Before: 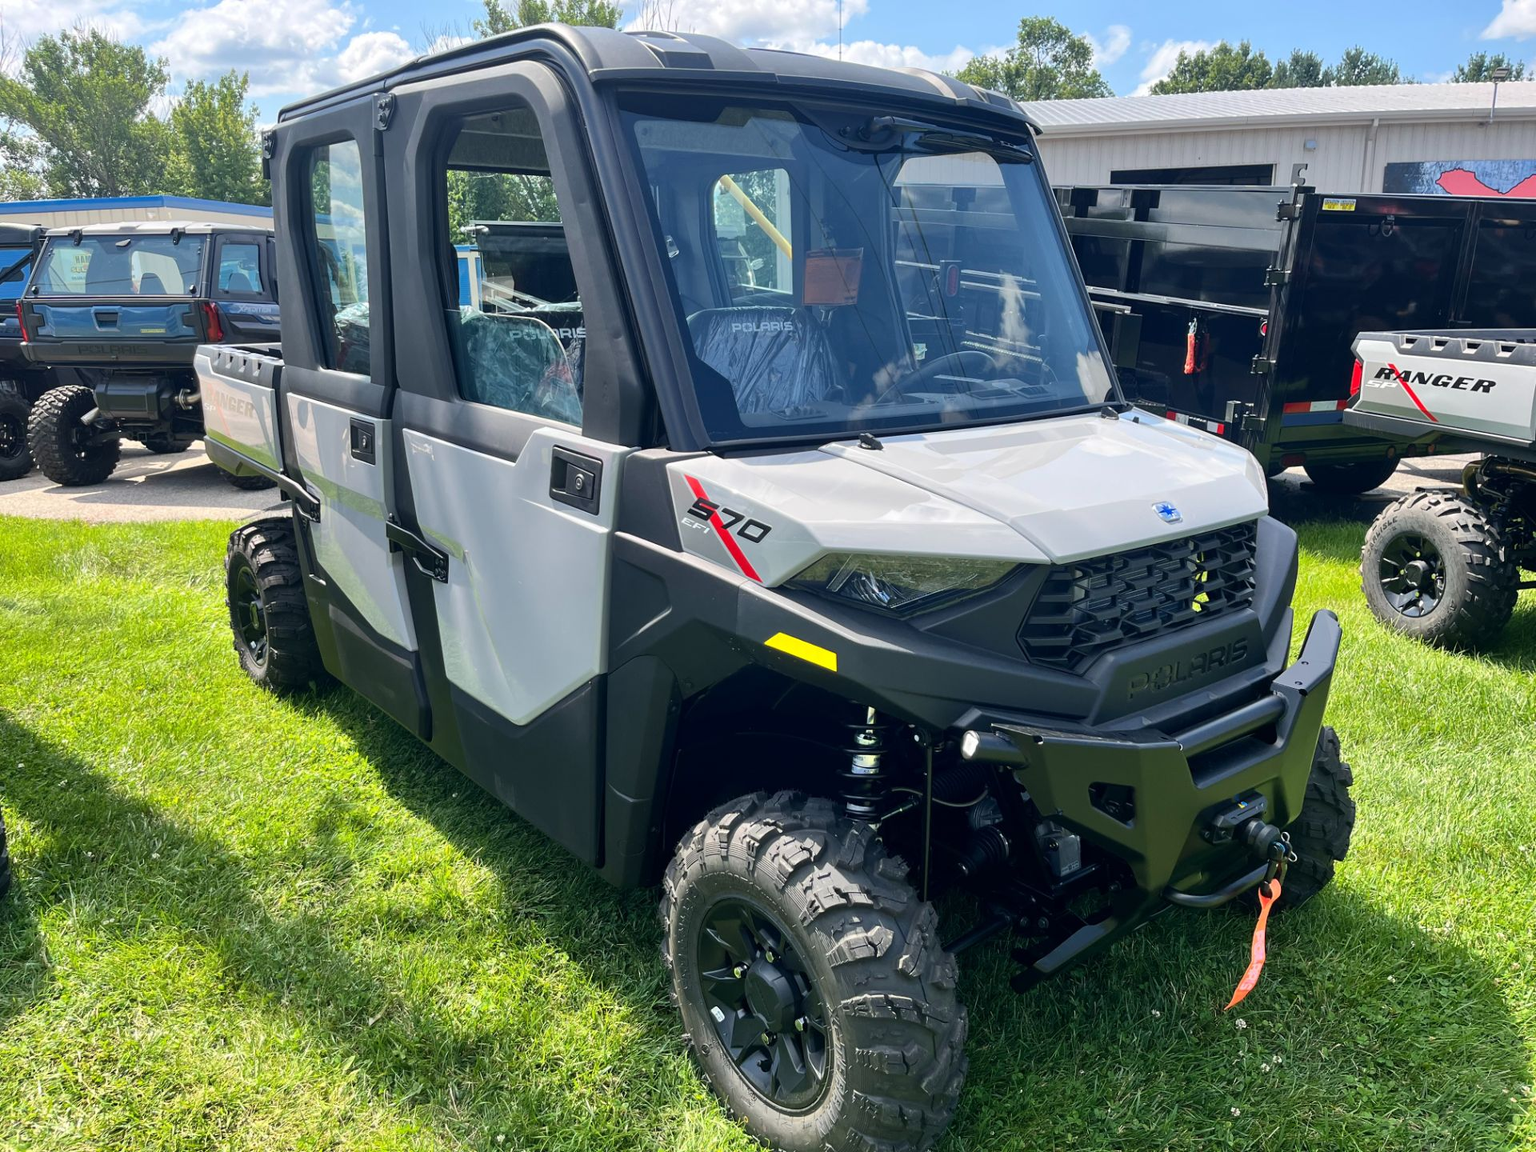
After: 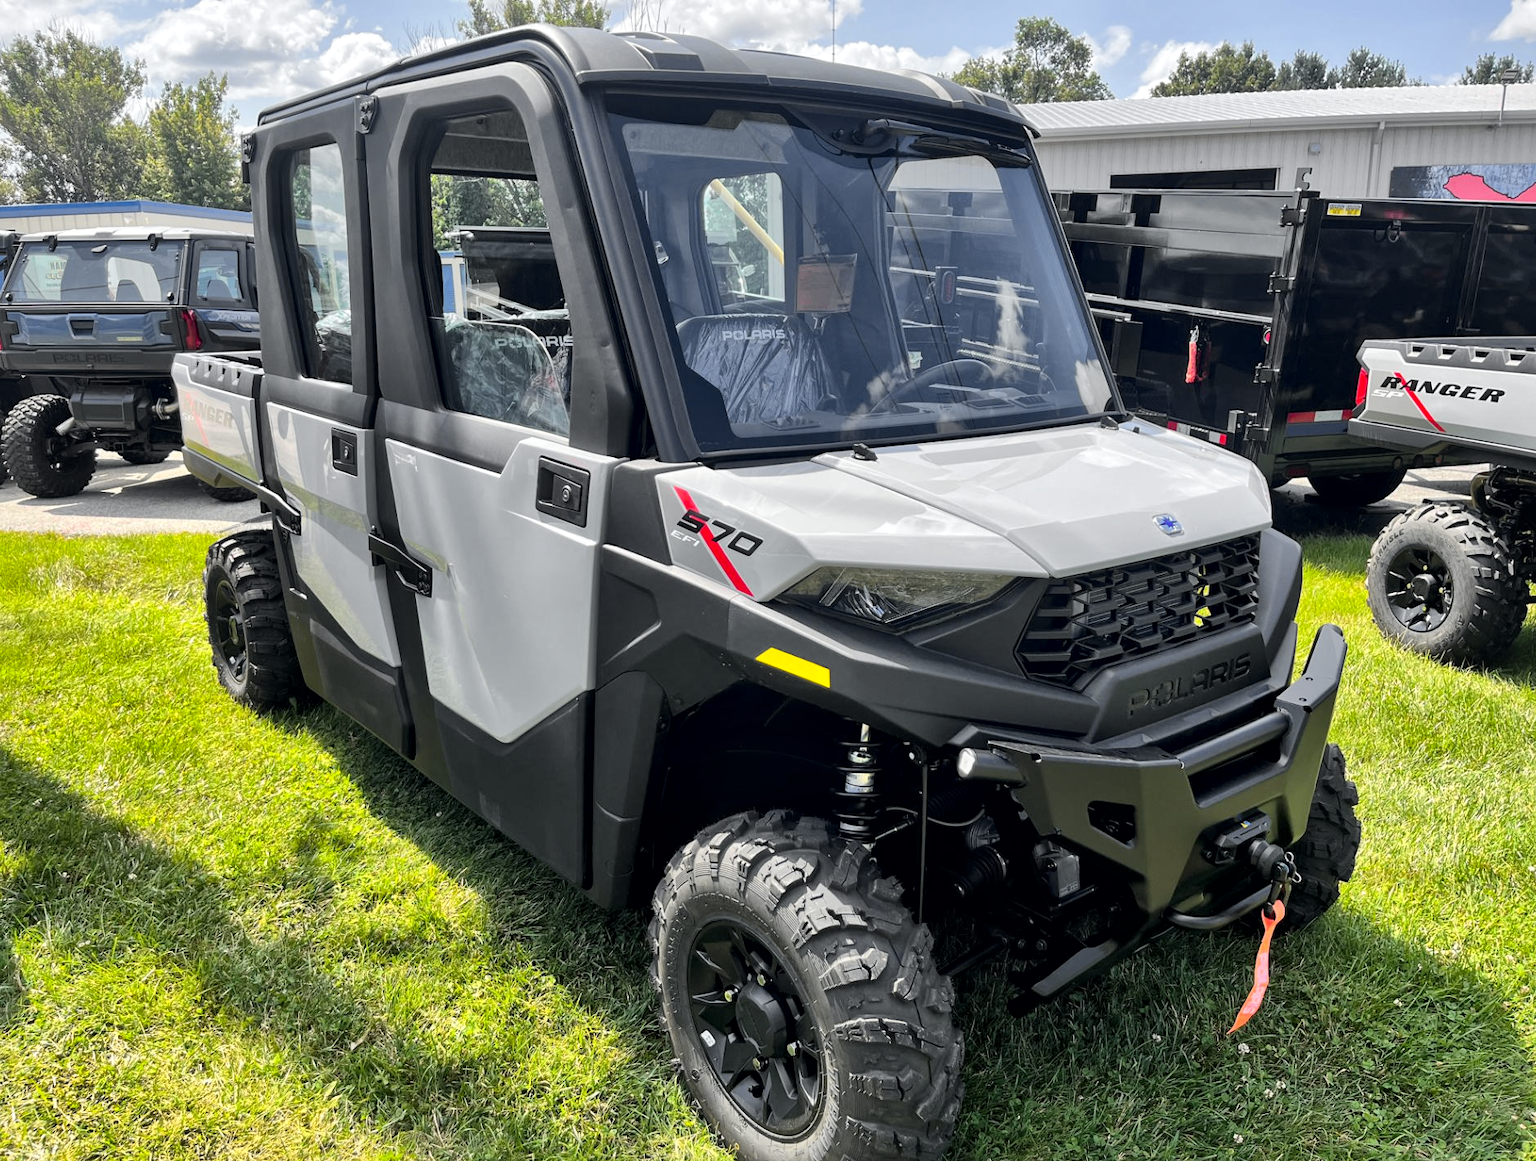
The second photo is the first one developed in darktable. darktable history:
local contrast: mode bilateral grid, contrast 21, coarseness 50, detail 158%, midtone range 0.2
crop and rotate: left 1.756%, right 0.583%, bottom 1.504%
tone curve: curves: ch0 [(0, 0.012) (0.036, 0.035) (0.274, 0.288) (0.504, 0.536) (0.844, 0.84) (1, 0.983)]; ch1 [(0, 0) (0.389, 0.403) (0.462, 0.486) (0.499, 0.498) (0.511, 0.502) (0.536, 0.547) (0.567, 0.588) (0.626, 0.645) (0.749, 0.781) (1, 1)]; ch2 [(0, 0) (0.457, 0.486) (0.5, 0.5) (0.56, 0.551) (0.615, 0.607) (0.704, 0.732) (1, 1)], color space Lab, independent channels, preserve colors none
